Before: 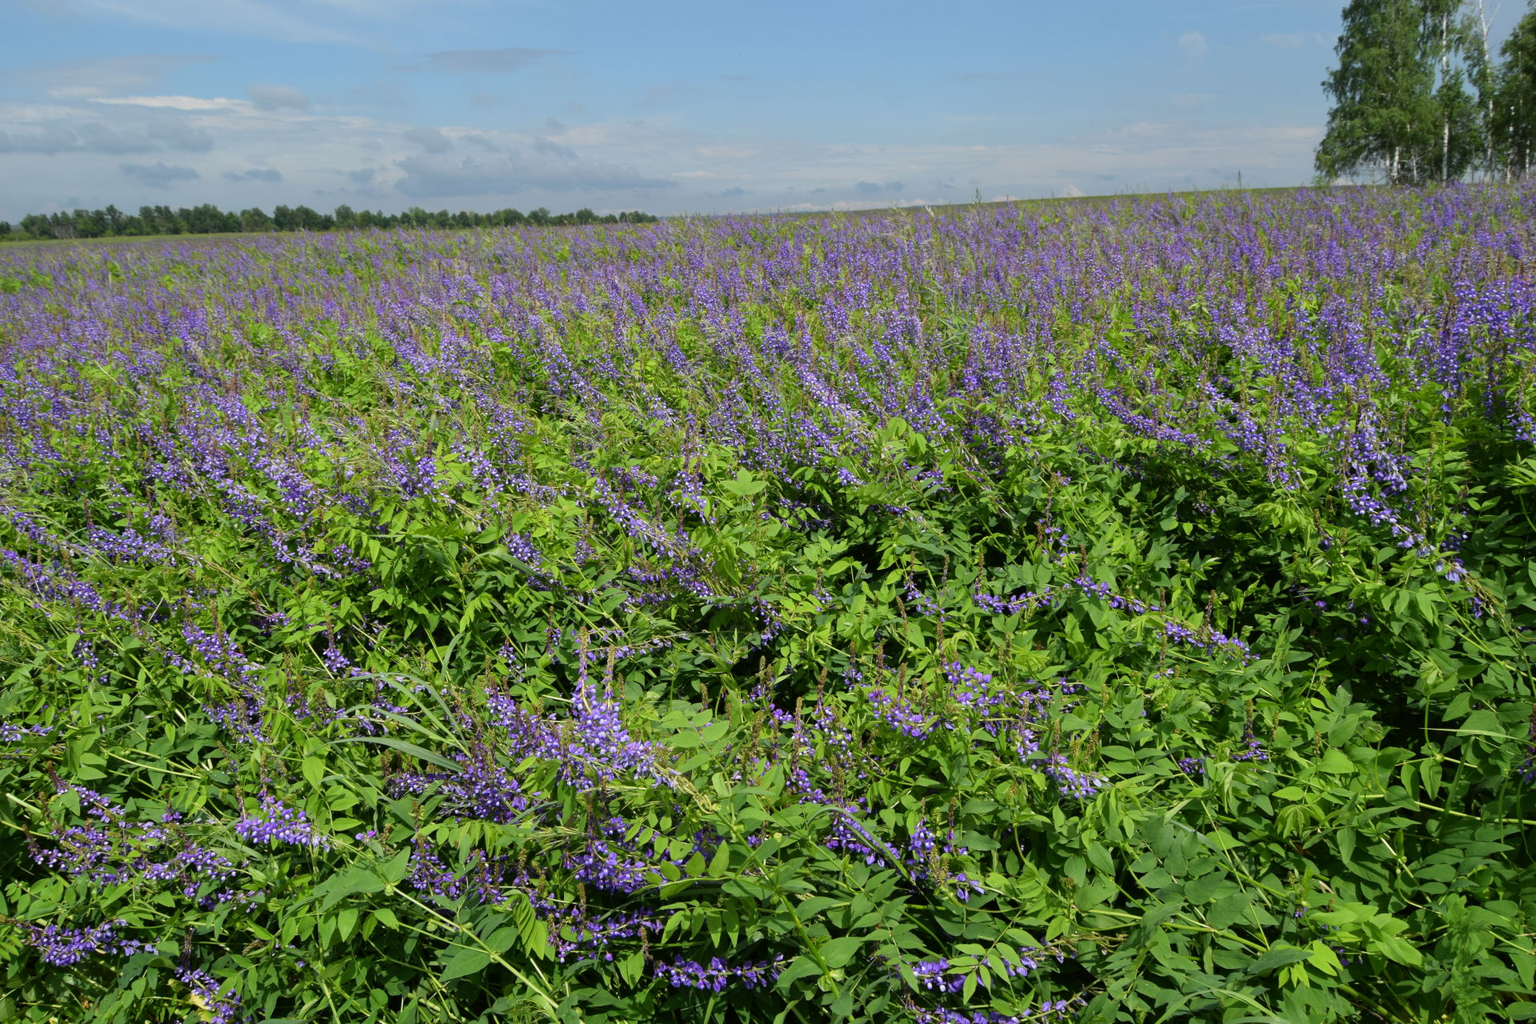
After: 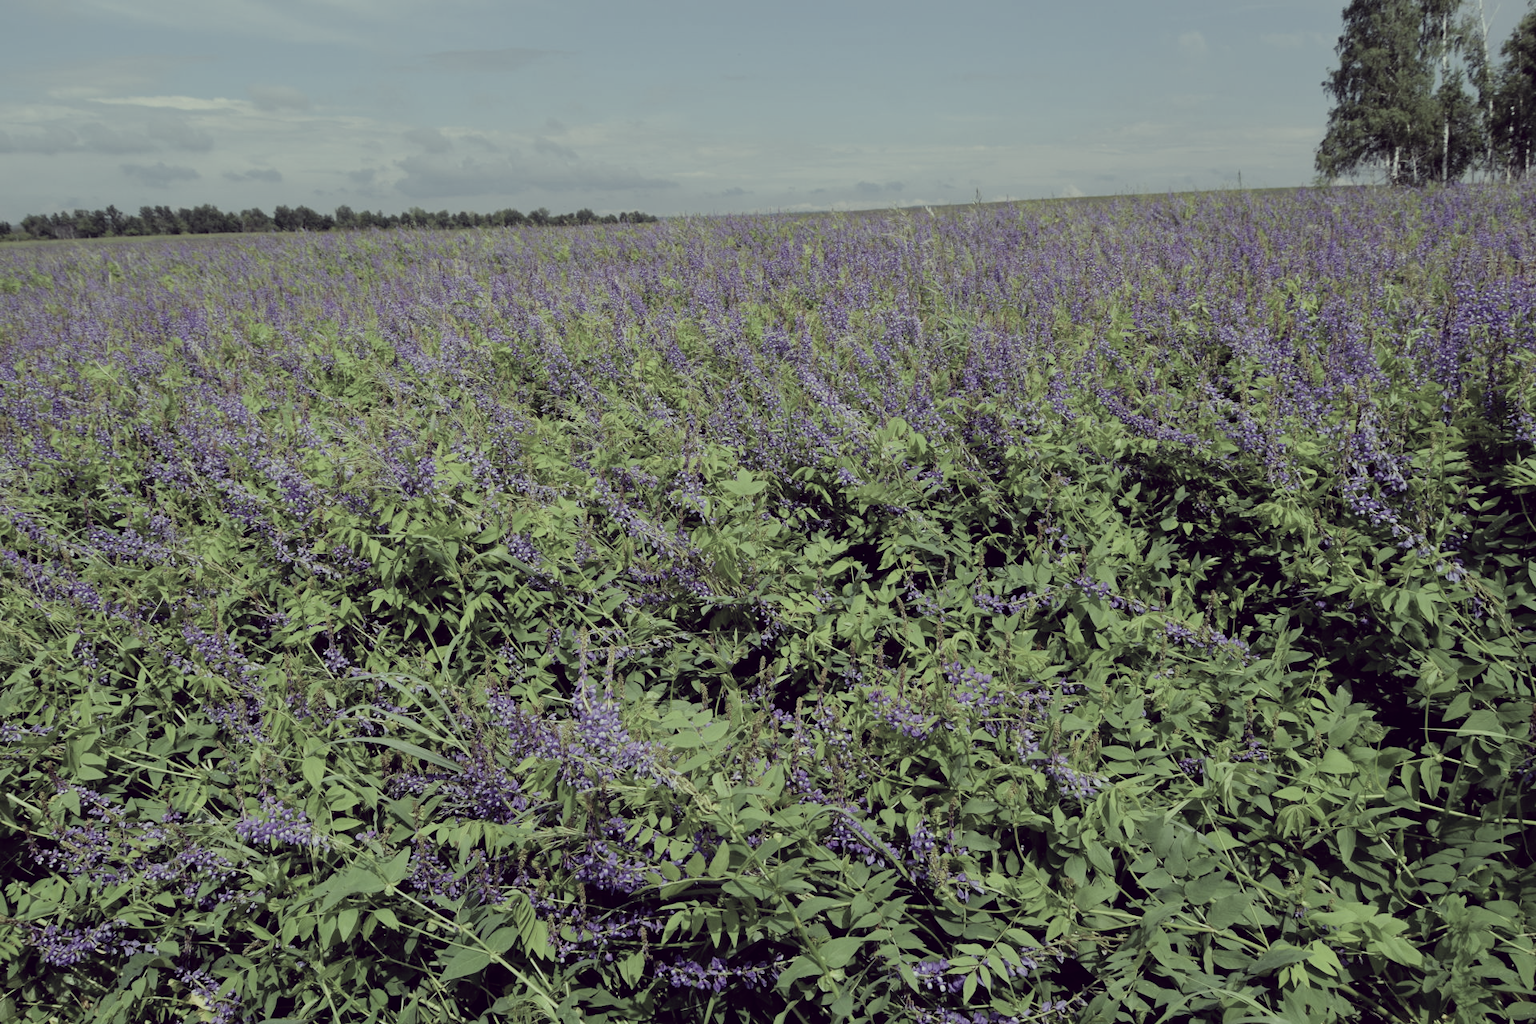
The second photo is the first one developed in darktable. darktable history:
filmic rgb: black relative exposure -8.42 EV, white relative exposure 4.68 EV, hardness 3.83
color correction: highlights a* -20.5, highlights b* 20.87, shadows a* 19.69, shadows b* -20.33, saturation 0.454
